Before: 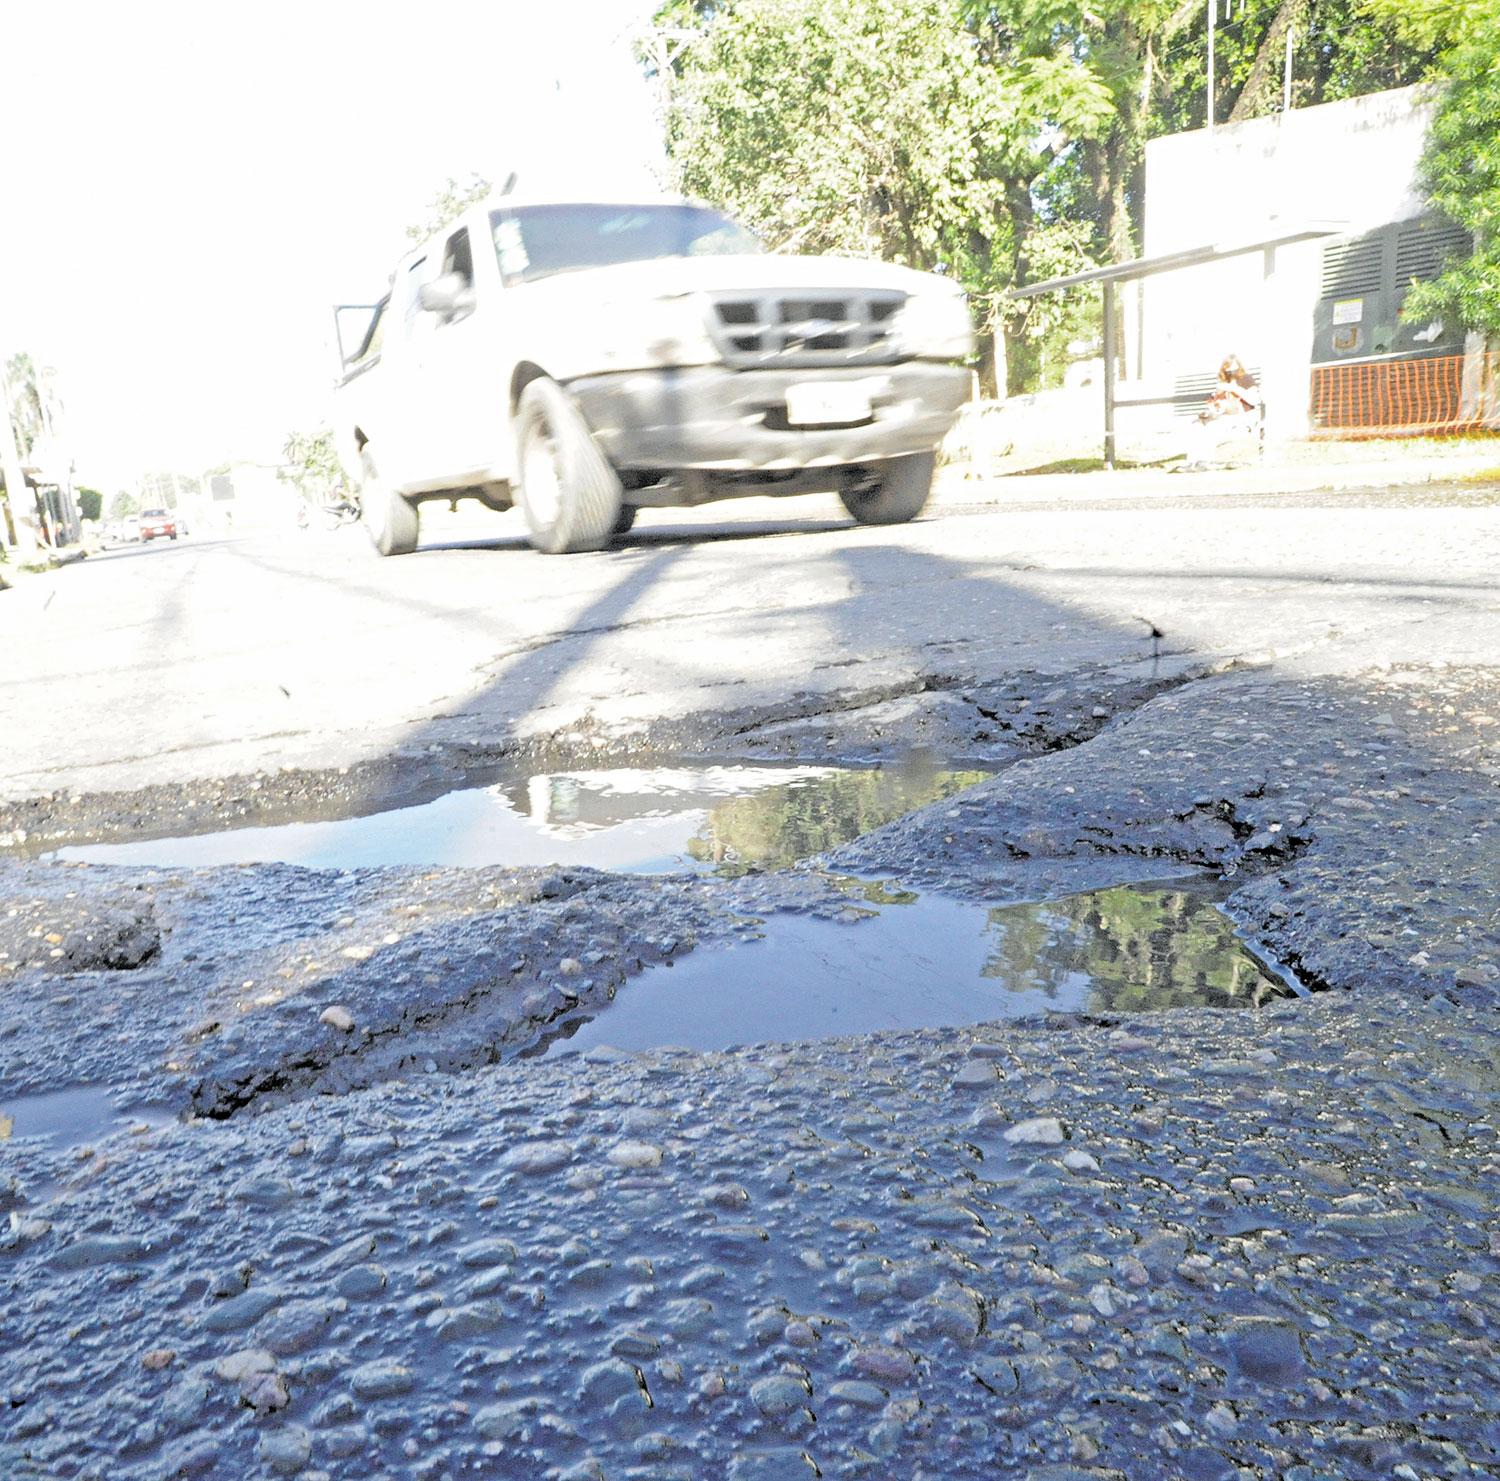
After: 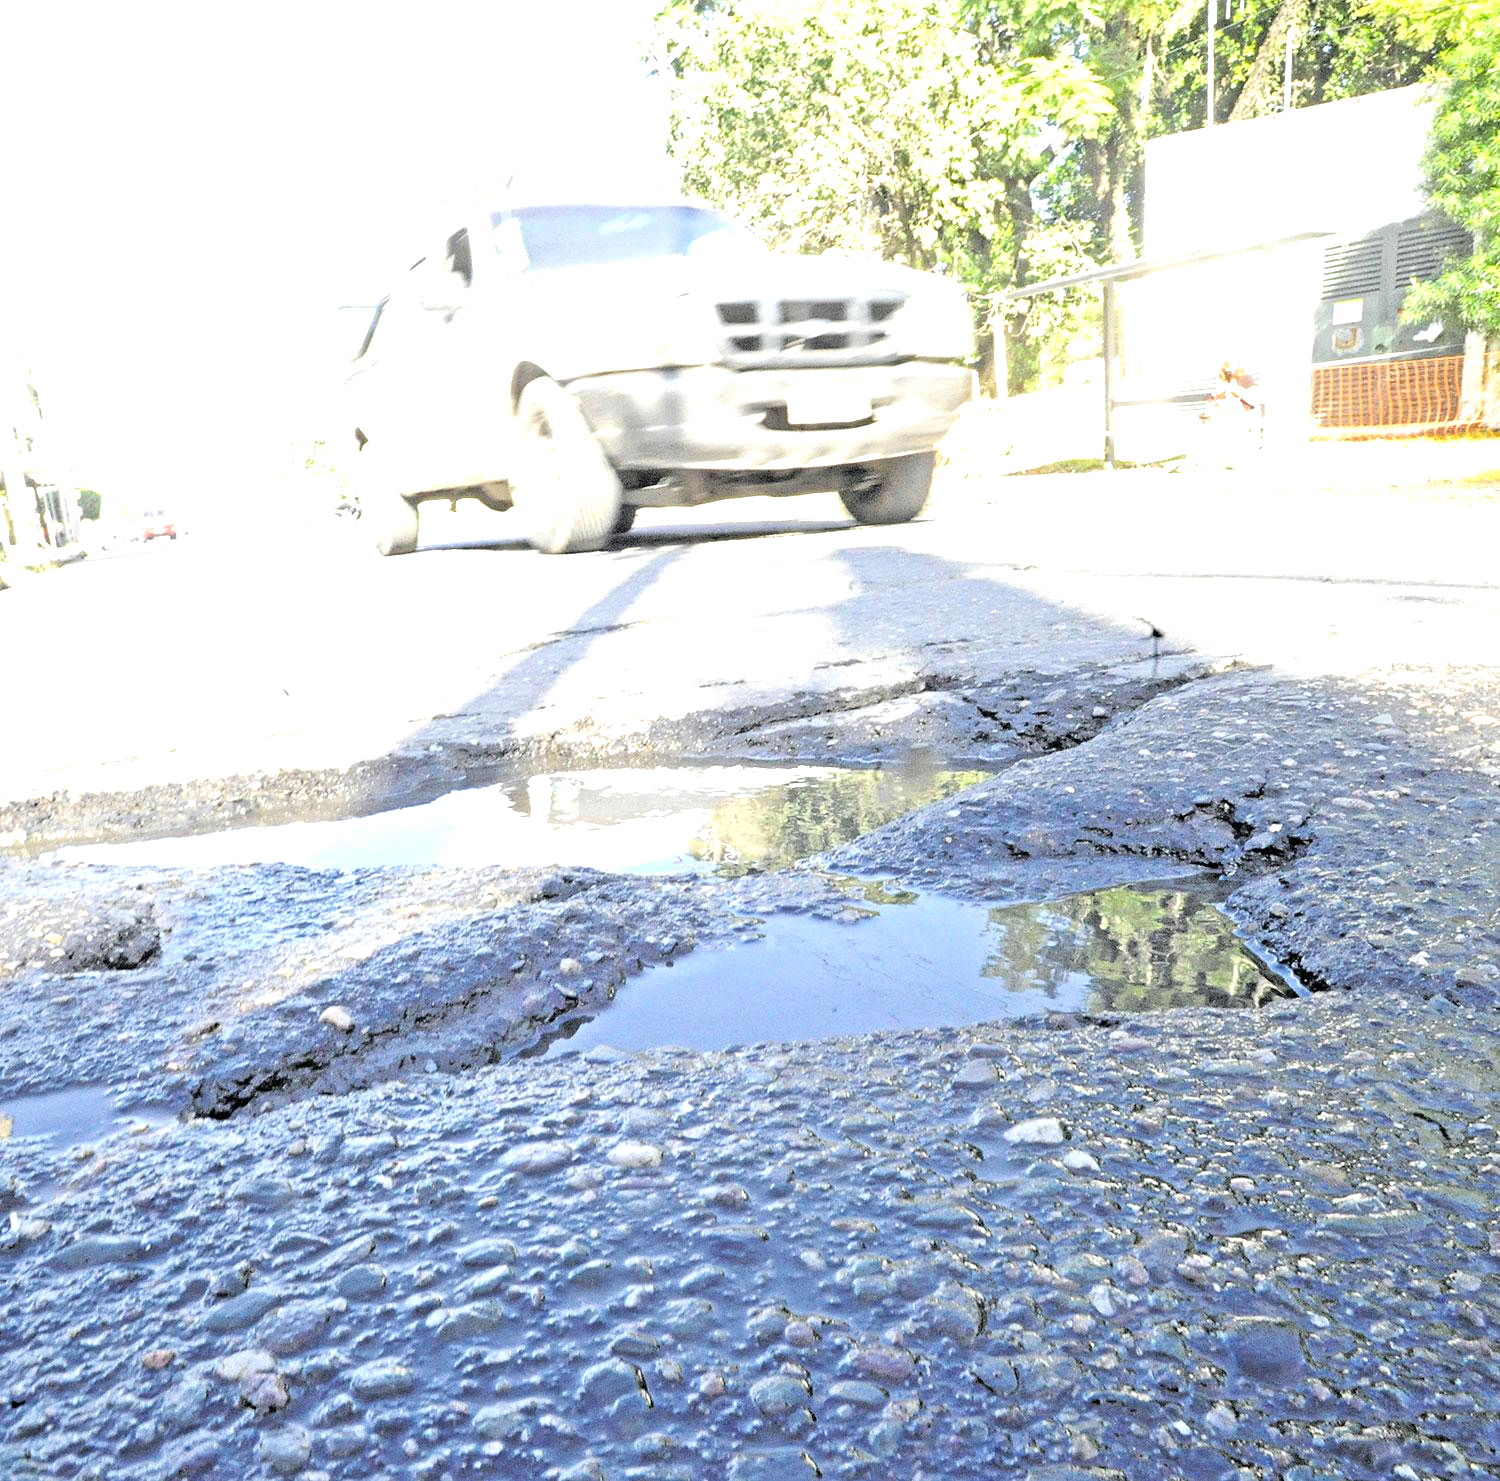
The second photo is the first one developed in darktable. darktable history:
tone equalizer: -8 EV -0.765 EV, -7 EV -0.678 EV, -6 EV -0.607 EV, -5 EV -0.402 EV, -3 EV 0.373 EV, -2 EV 0.6 EV, -1 EV 0.675 EV, +0 EV 0.721 EV, smoothing diameter 24.78%, edges refinement/feathering 5.81, preserve details guided filter
